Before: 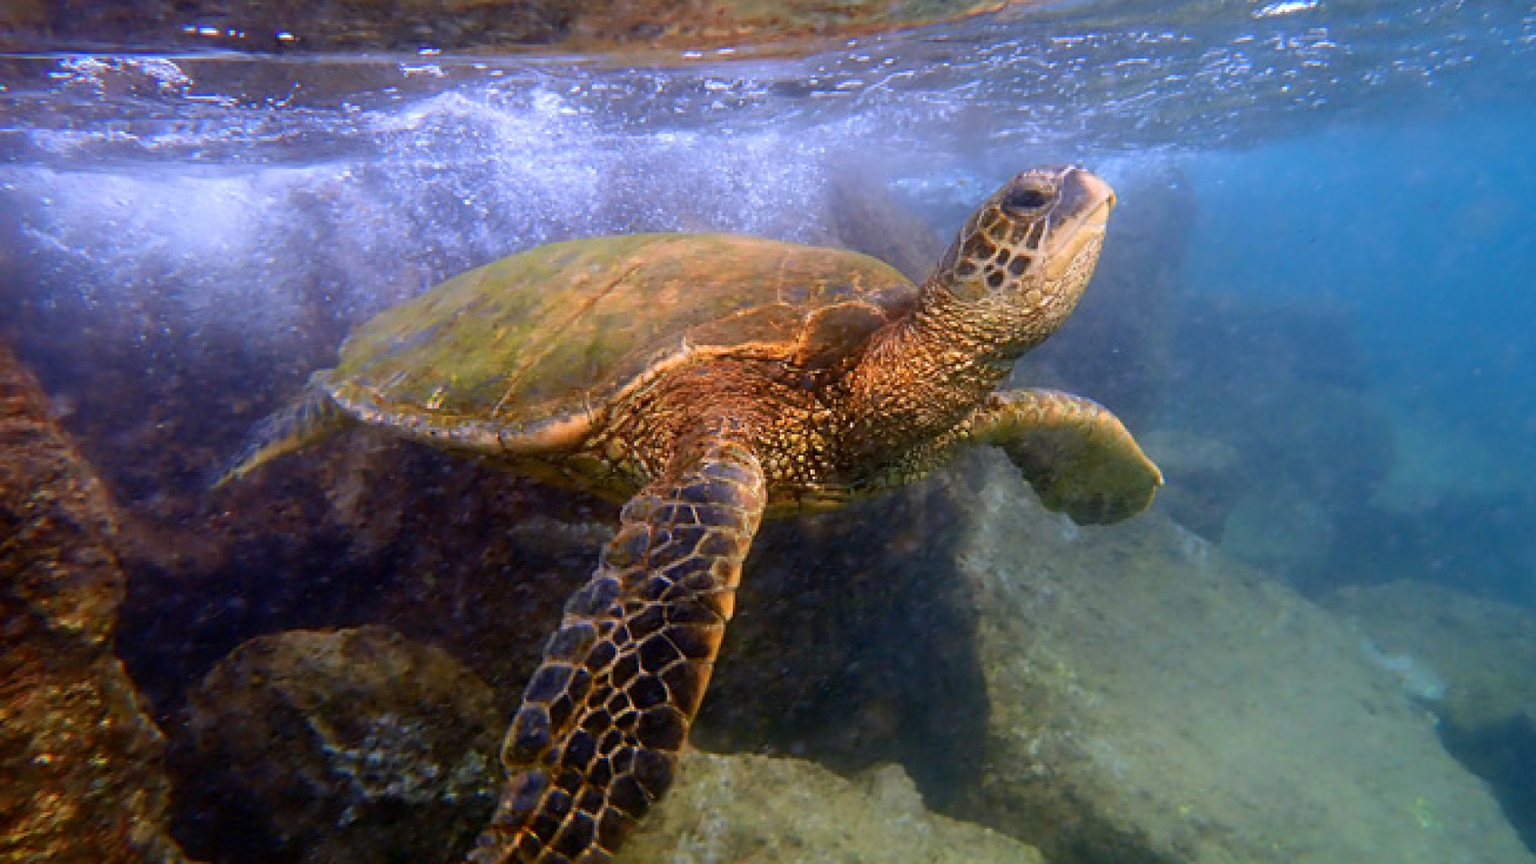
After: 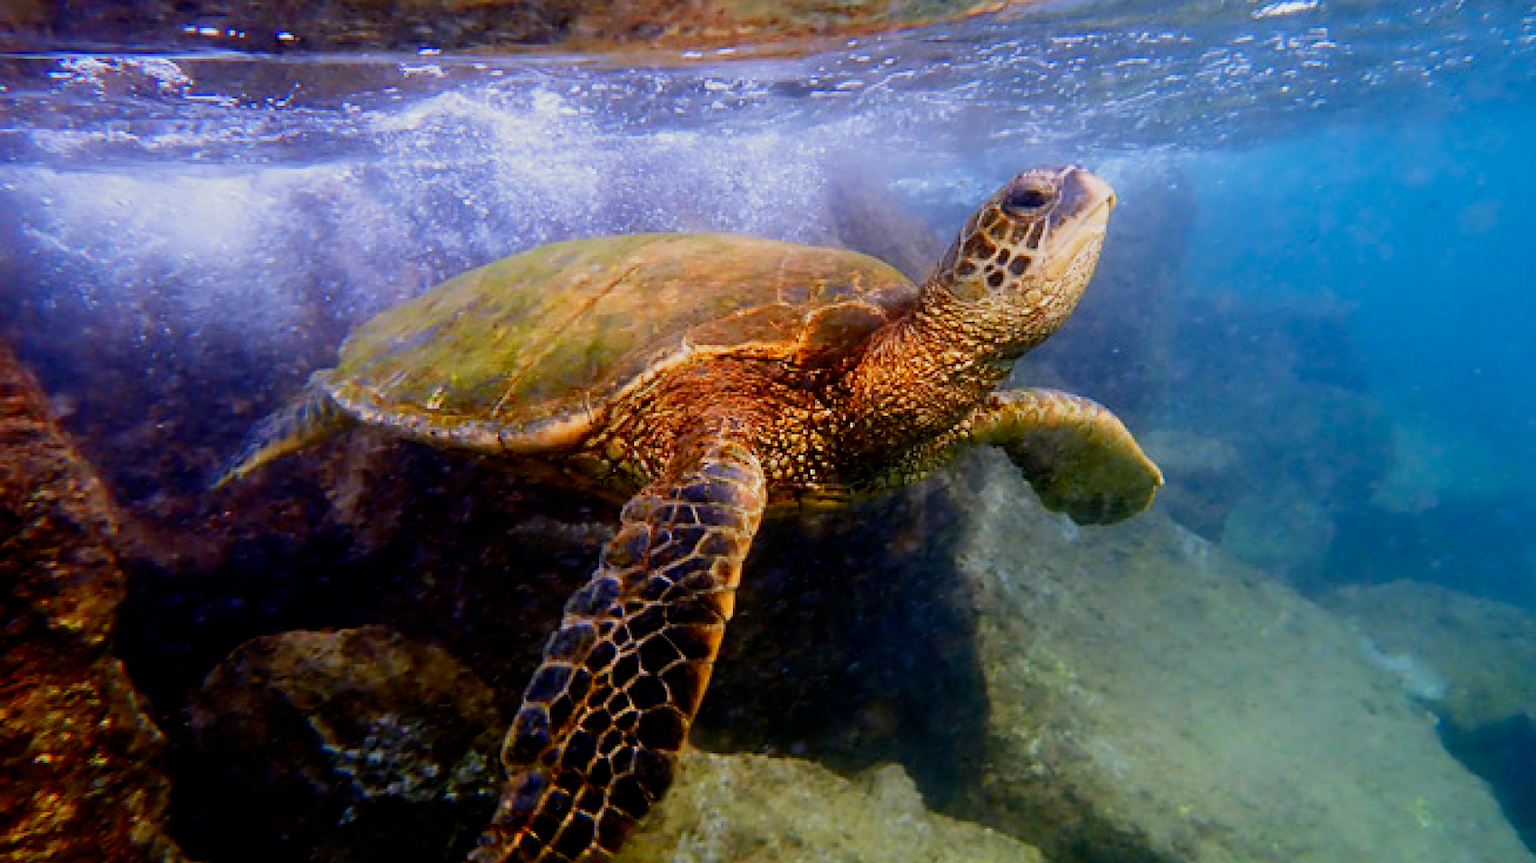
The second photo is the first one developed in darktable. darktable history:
filmic rgb: middle gray luminance 12.5%, black relative exposure -10.2 EV, white relative exposure 3.47 EV, target black luminance 0%, hardness 5.8, latitude 45.06%, contrast 1.235, highlights saturation mix 3.83%, shadows ↔ highlights balance 26.43%, preserve chrominance no, color science v5 (2021), contrast in shadows safe, contrast in highlights safe
